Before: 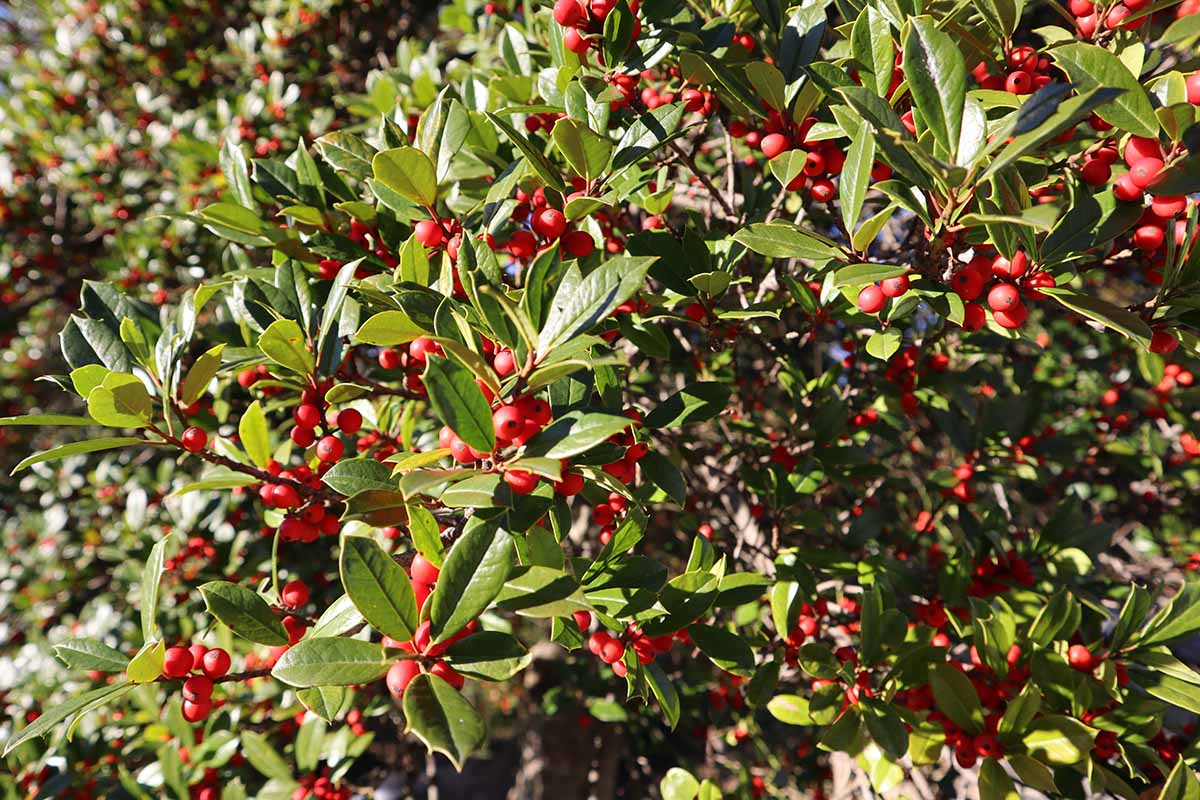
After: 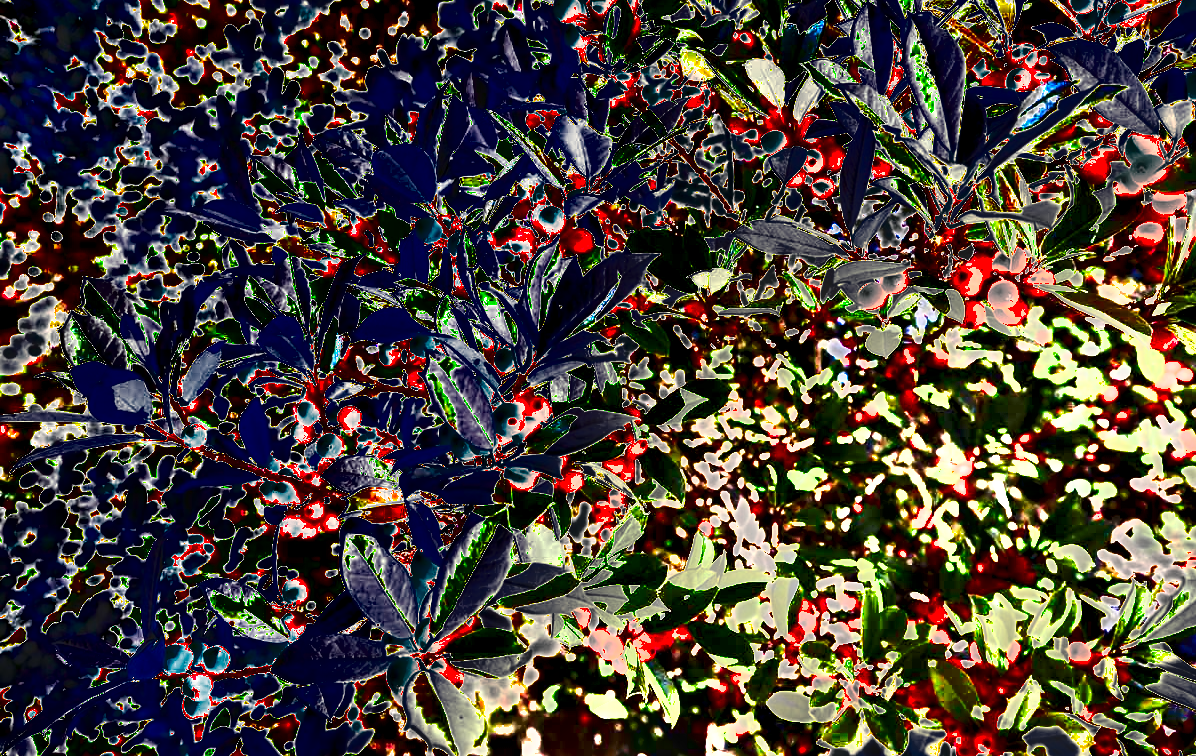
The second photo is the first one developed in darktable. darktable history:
exposure: black level correction 0, exposure 4.024 EV, compensate exposure bias true, compensate highlight preservation false
crop: top 0.448%, right 0.258%, bottom 5.001%
shadows and highlights: radius 118.32, shadows 42.58, highlights -62.36, soften with gaussian
local contrast: highlights 104%, shadows 101%, detail 119%, midtone range 0.2
